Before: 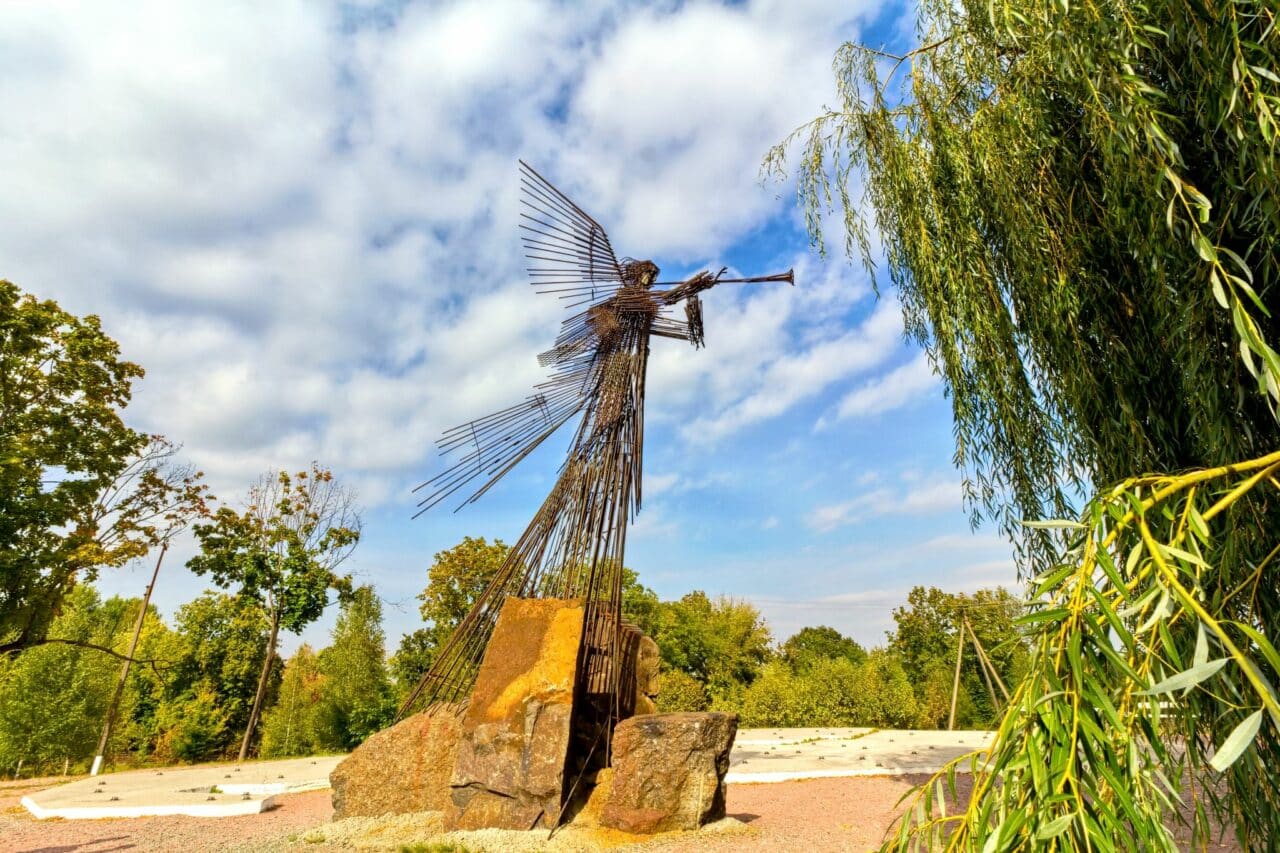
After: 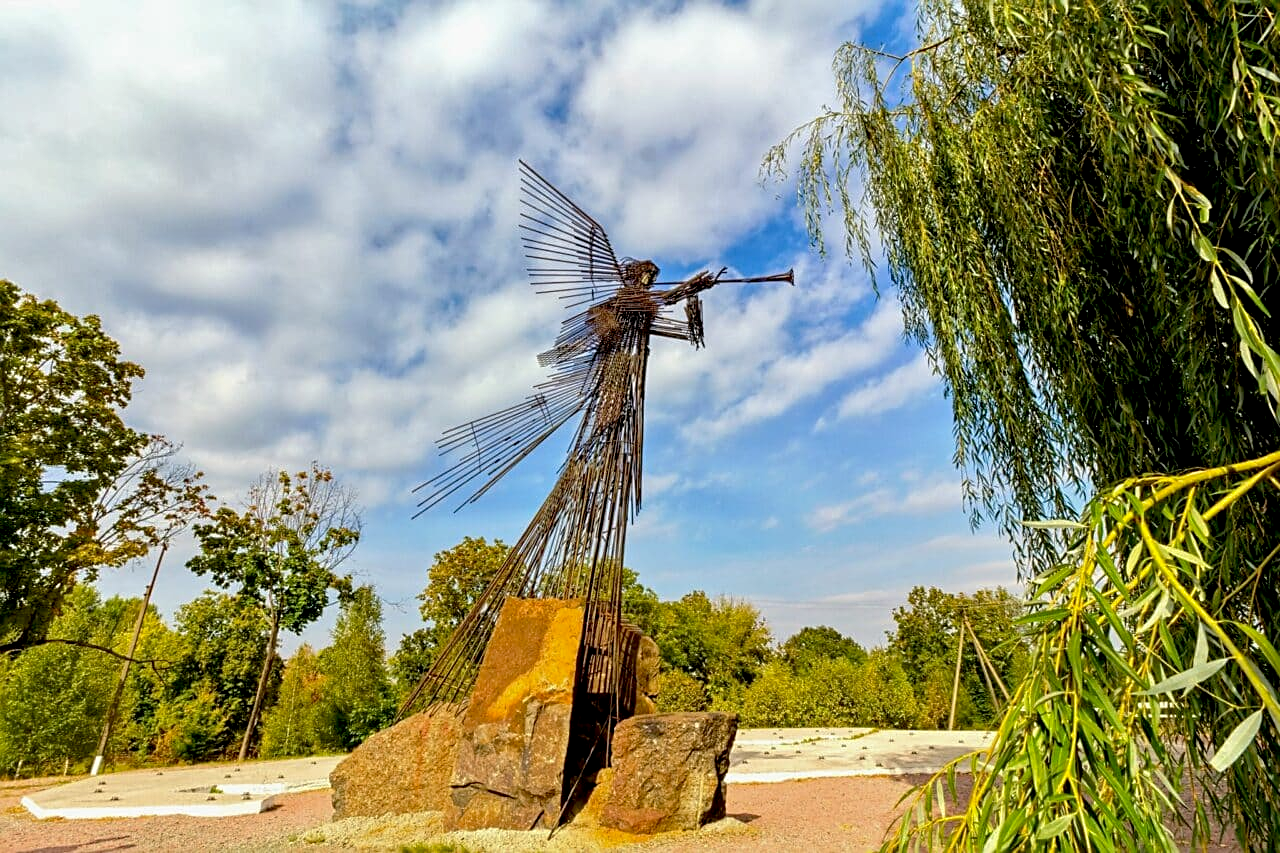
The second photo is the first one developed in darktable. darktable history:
exposure: black level correction 0.009, compensate highlight preservation false
shadows and highlights: shadows -20.54, white point adjustment -1.94, highlights -35.05
sharpen: on, module defaults
tone equalizer: edges refinement/feathering 500, mask exposure compensation -1.57 EV, preserve details no
